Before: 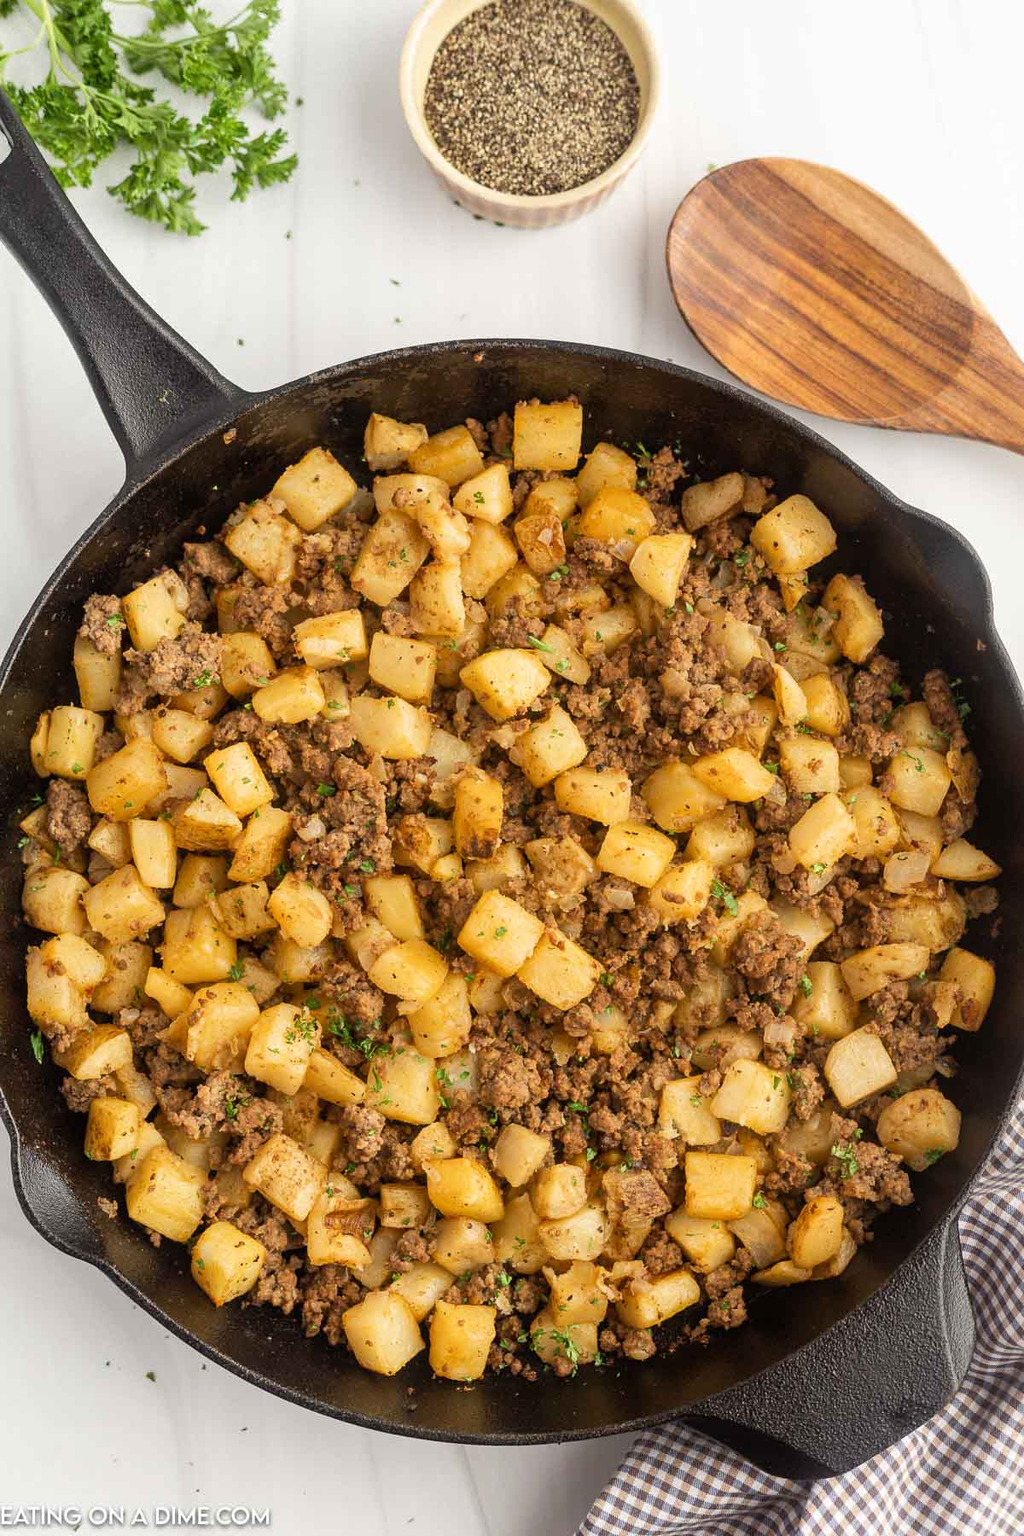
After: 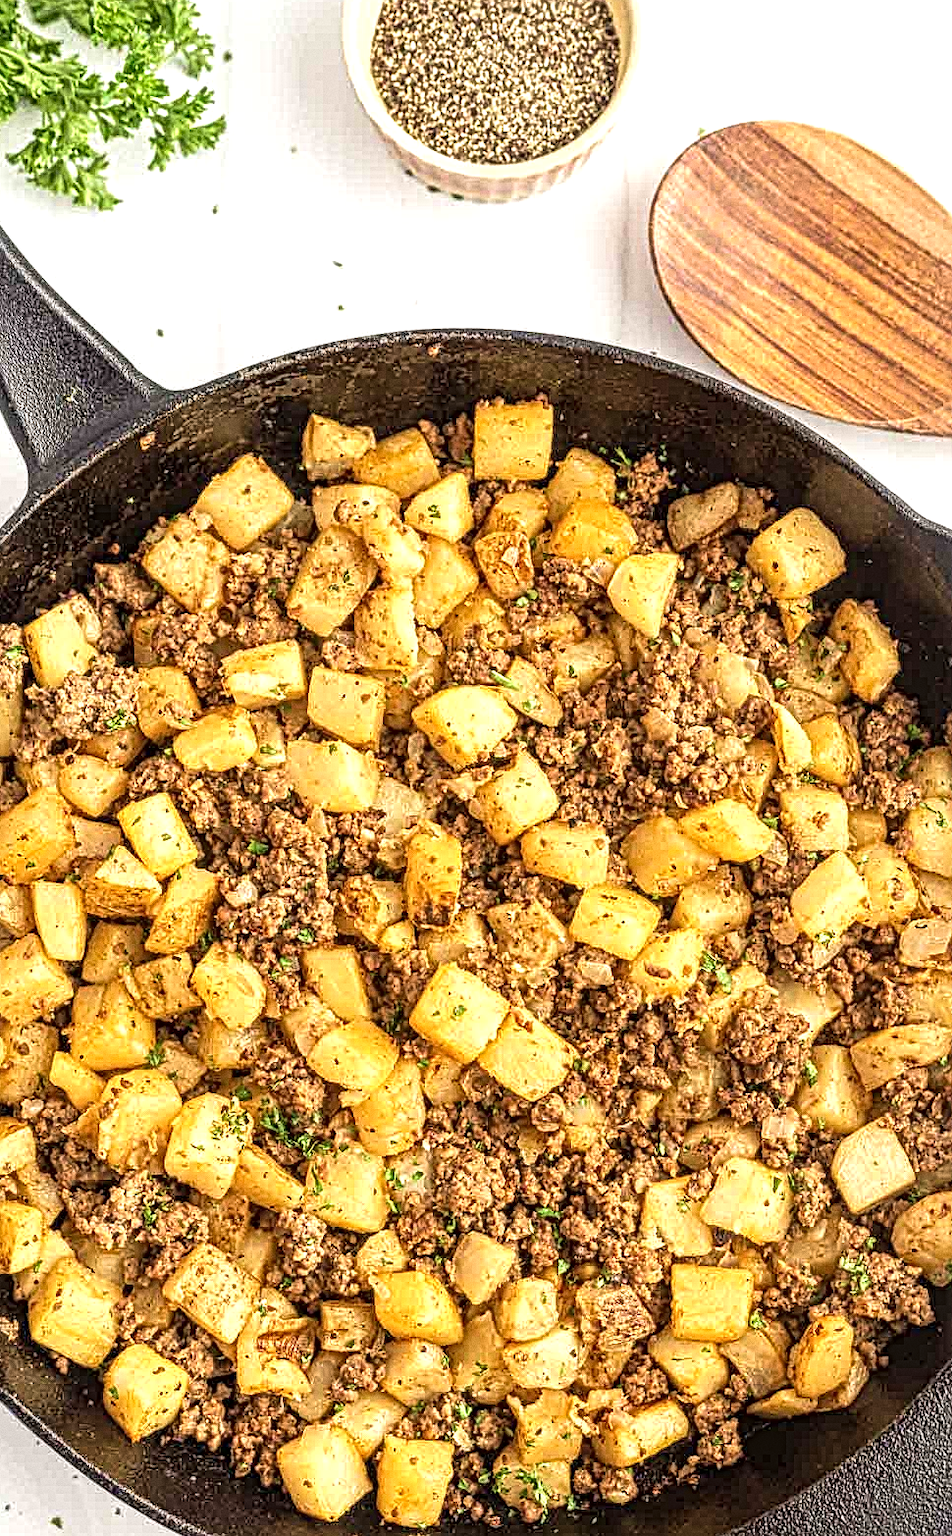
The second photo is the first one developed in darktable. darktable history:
exposure: exposure 0.507 EV, compensate highlight preservation false
local contrast: mode bilateral grid, contrast 20, coarseness 3, detail 300%, midtone range 0.2
grain: coarseness 0.09 ISO
crop: left 9.929%, top 3.475%, right 9.188%, bottom 9.529%
contrast brightness saturation: contrast 0.05, brightness 0.06, saturation 0.01
velvia: on, module defaults
